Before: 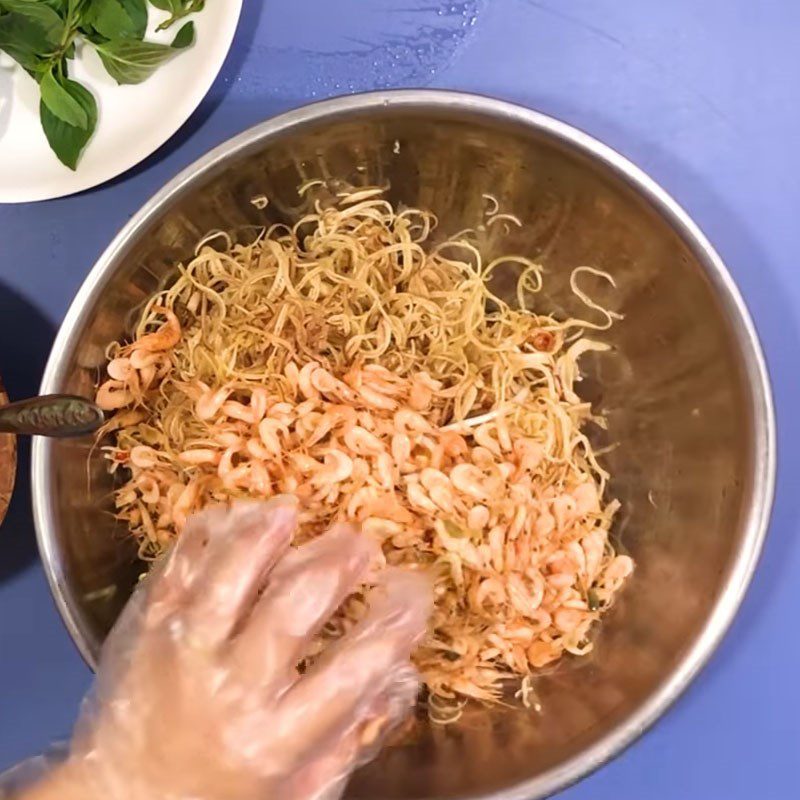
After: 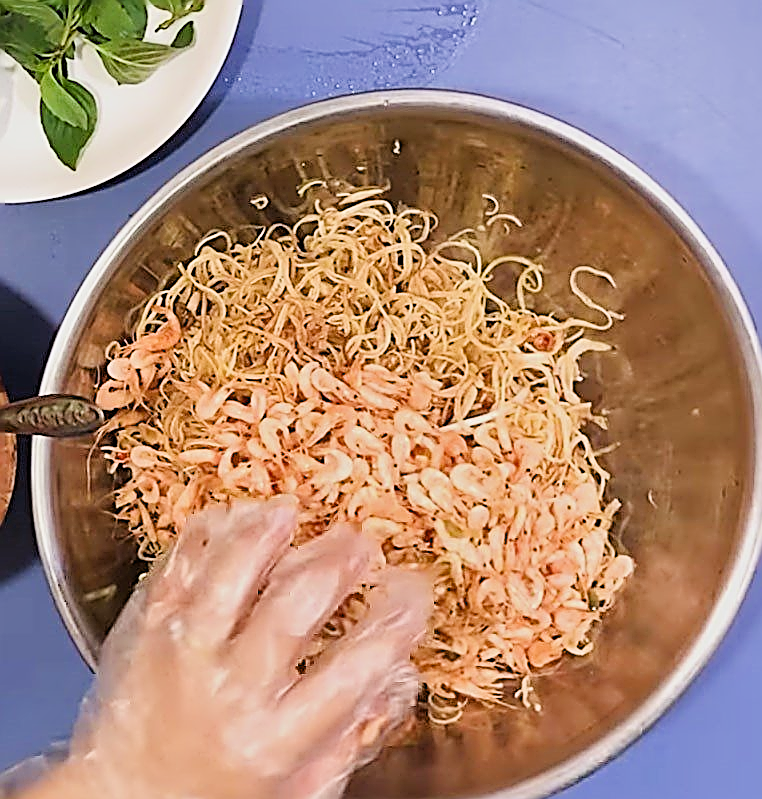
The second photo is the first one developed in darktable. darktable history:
shadows and highlights: highlights color adjustment 56.53%, low approximation 0.01, soften with gaussian
sharpen: amount 1.996
exposure: black level correction 0, exposure 0.702 EV, compensate highlight preservation false
crop: right 4.564%, bottom 0.028%
filmic rgb: black relative exposure -7.65 EV, white relative exposure 4.56 EV, threshold 5.96 EV, hardness 3.61, enable highlight reconstruction true
